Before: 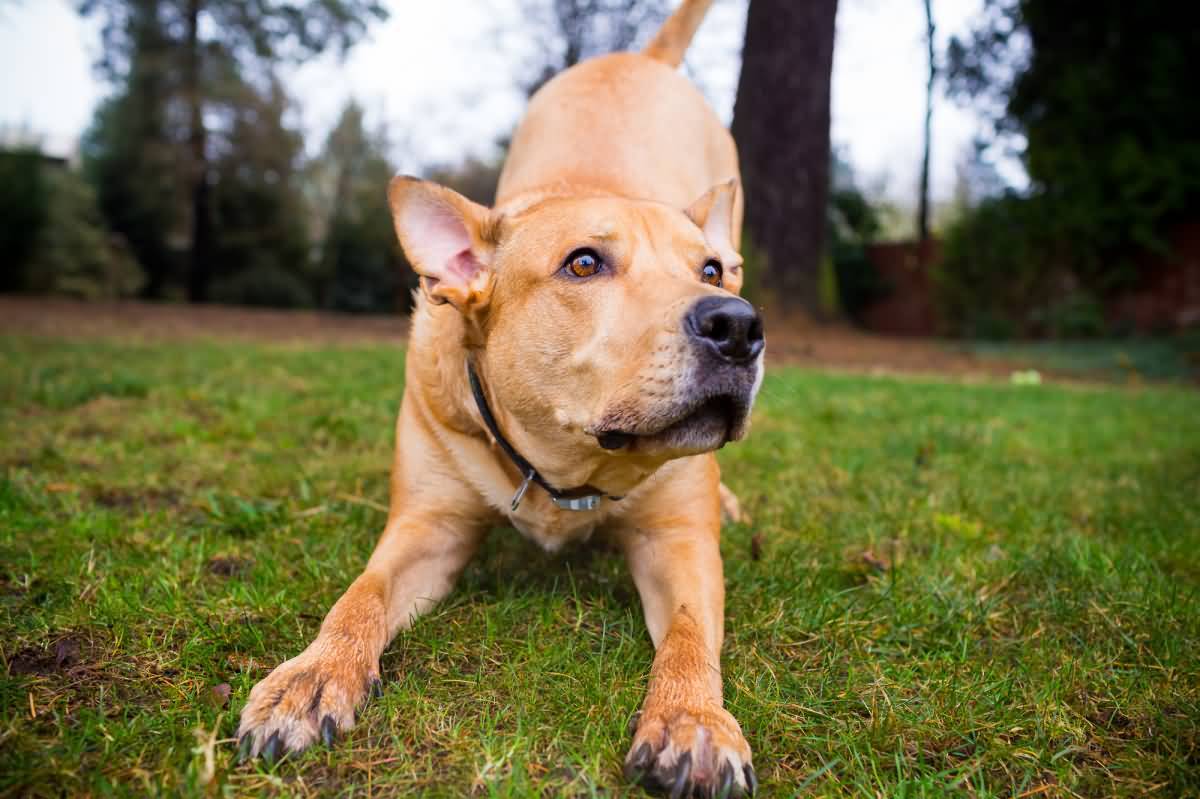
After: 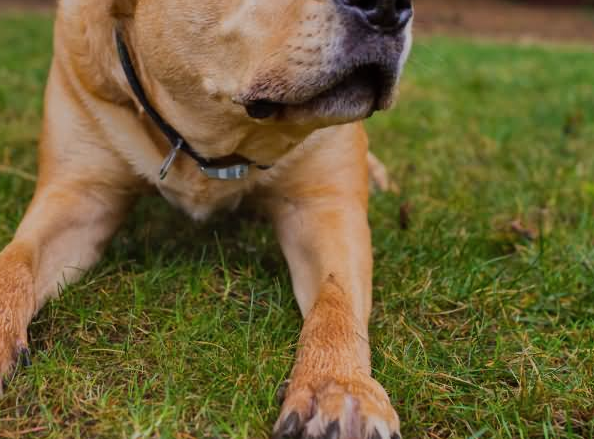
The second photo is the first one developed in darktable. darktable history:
exposure: black level correction 0, exposure -0.687 EV, compensate highlight preservation false
crop: left 29.352%, top 41.495%, right 21.093%, bottom 3.462%
shadows and highlights: shadows 51.98, highlights -28.54, highlights color adjustment 0.019%, soften with gaussian
tone equalizer: on, module defaults
